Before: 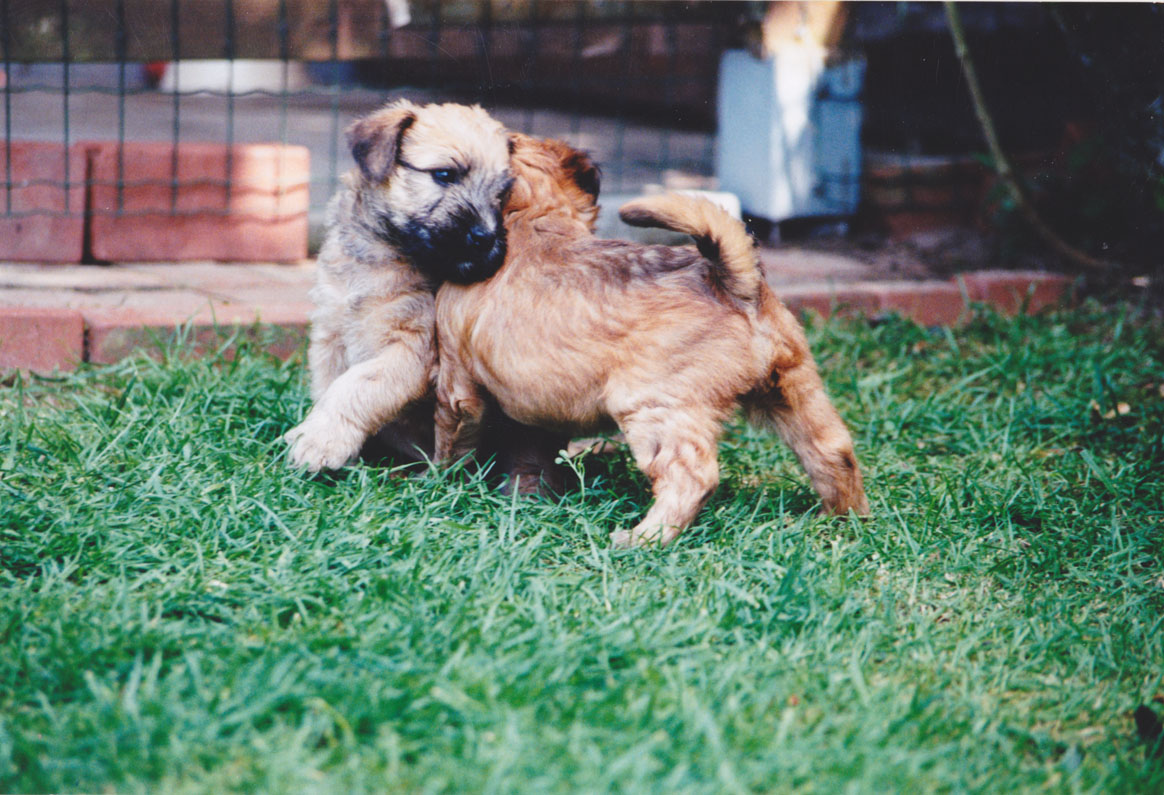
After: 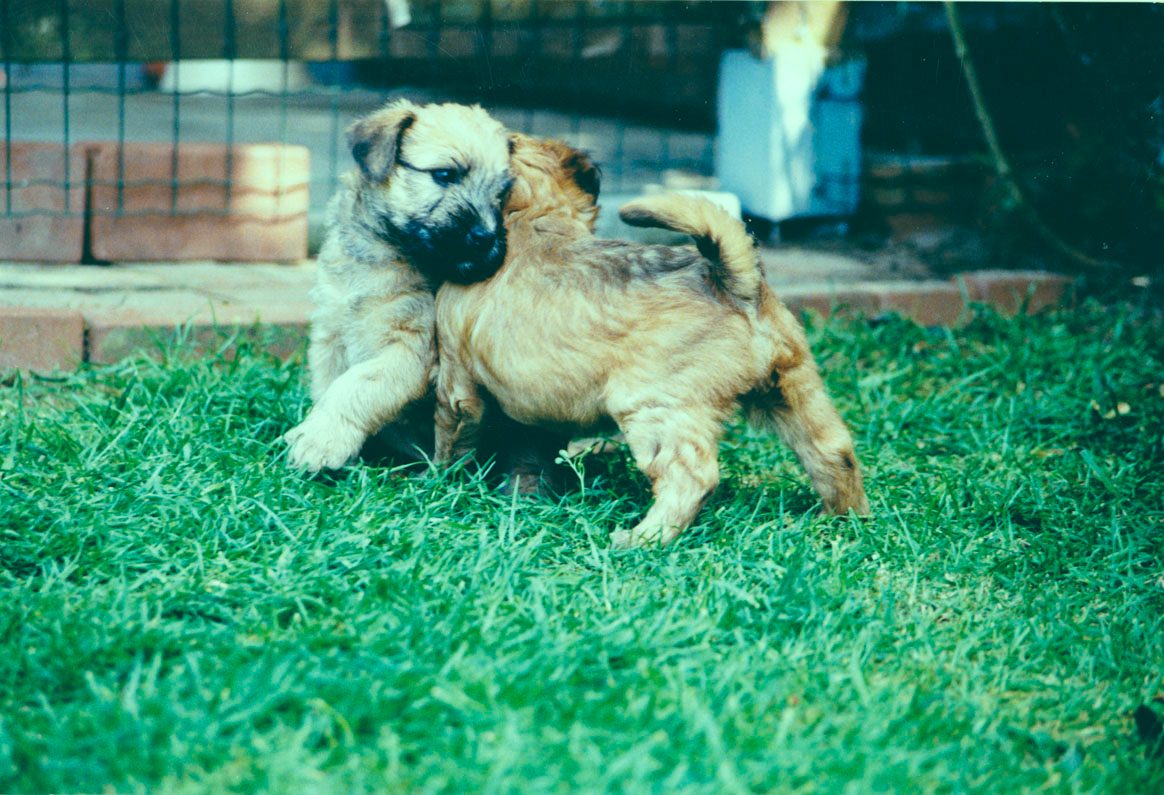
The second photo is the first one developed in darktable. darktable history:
rgb levels: levels [[0.01, 0.419, 0.839], [0, 0.5, 1], [0, 0.5, 1]]
color balance: mode lift, gamma, gain (sRGB), lift [1.04, 1, 1, 0.97], gamma [1.01, 1, 1, 0.97], gain [0.96, 1, 1, 0.97]
color correction: highlights a* -20.08, highlights b* 9.8, shadows a* -20.4, shadows b* -10.76
white balance: red 0.974, blue 1.044
